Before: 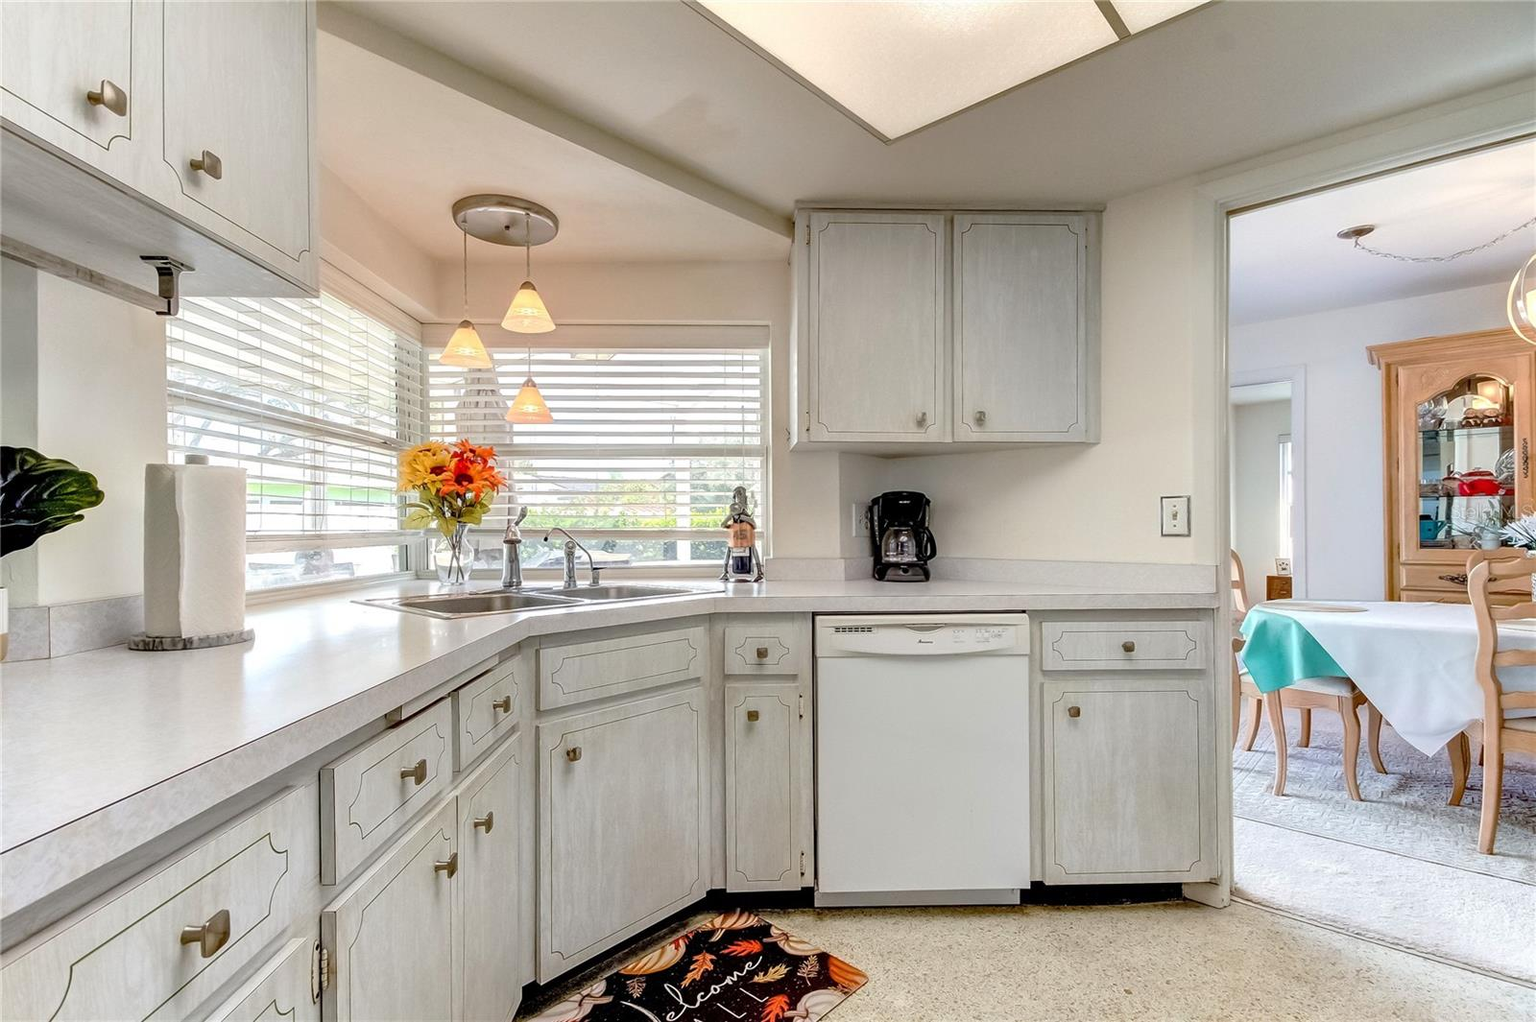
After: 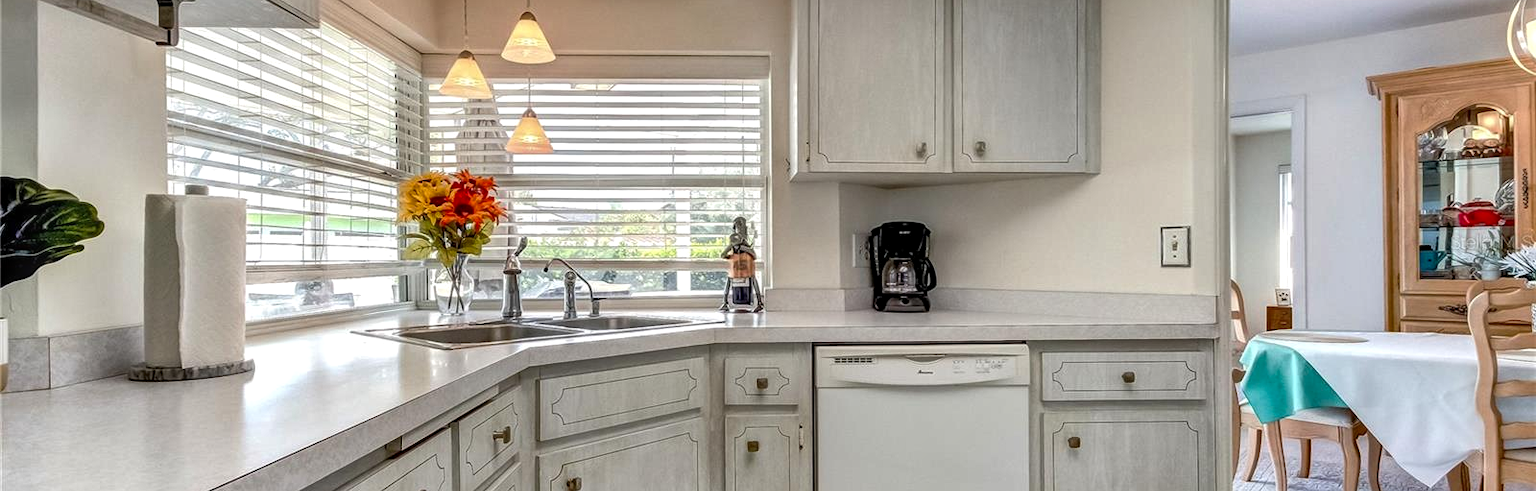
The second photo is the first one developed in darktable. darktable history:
crop and rotate: top 26.4%, bottom 25.501%
local contrast: on, module defaults
shadows and highlights: low approximation 0.01, soften with gaussian
